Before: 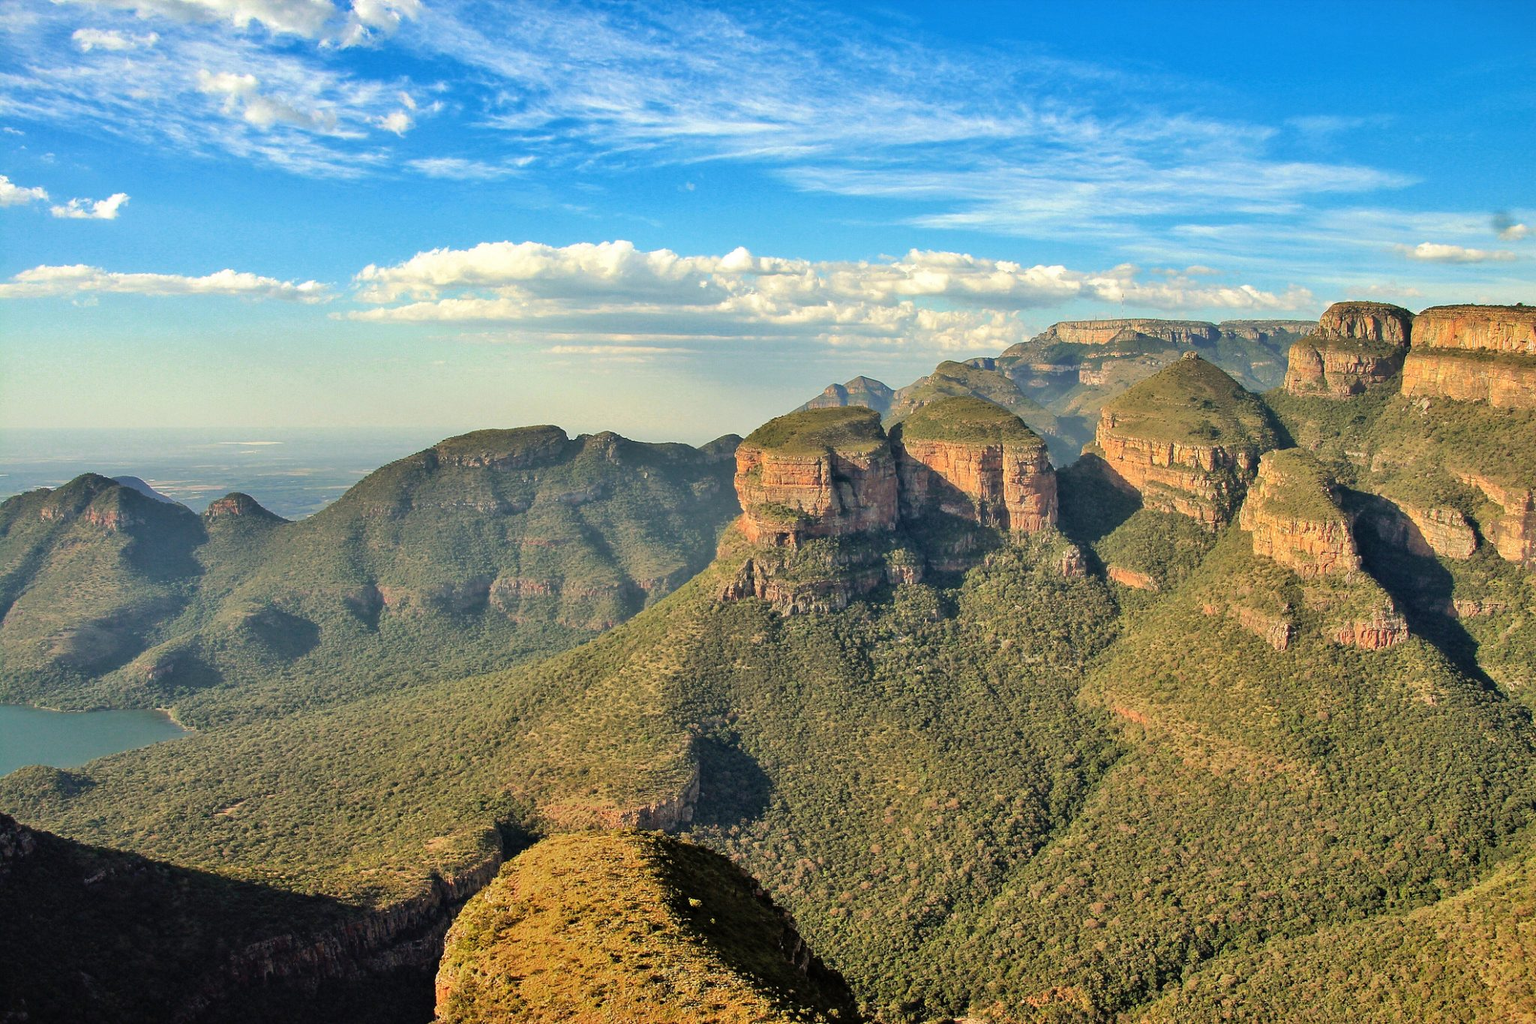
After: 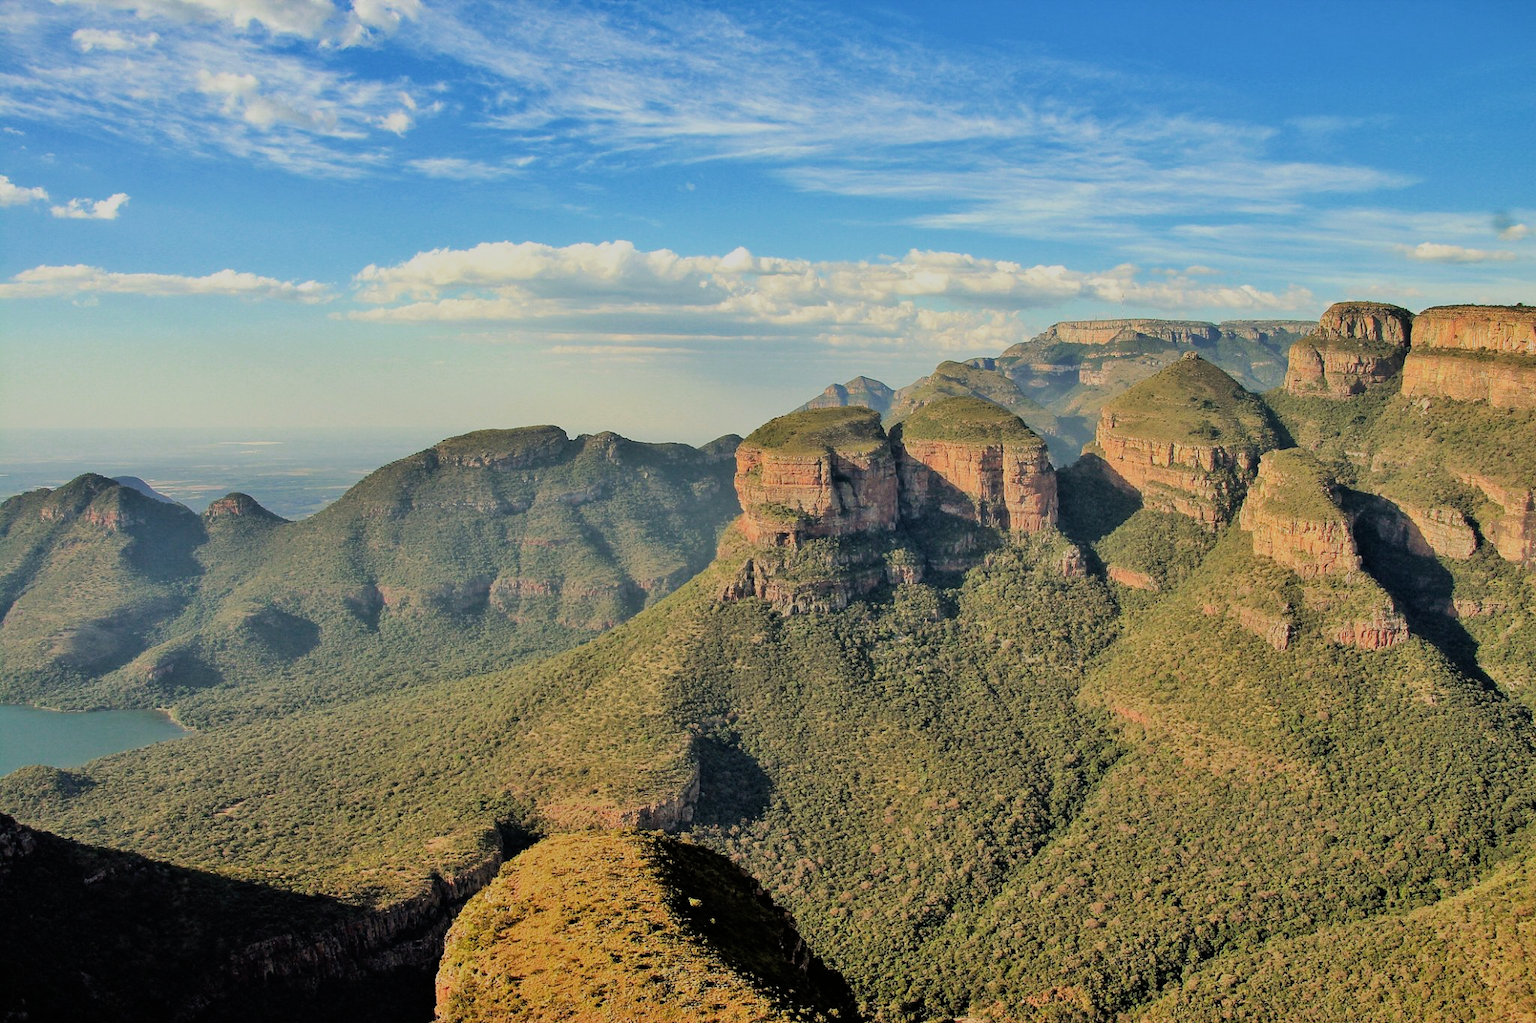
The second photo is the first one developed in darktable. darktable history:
filmic rgb: black relative exposure -7.65 EV, white relative exposure 4.56 EV, hardness 3.61
shadows and highlights: radius 331.84, shadows 53.55, highlights -100, compress 94.63%, highlights color adjustment 73.23%, soften with gaussian
